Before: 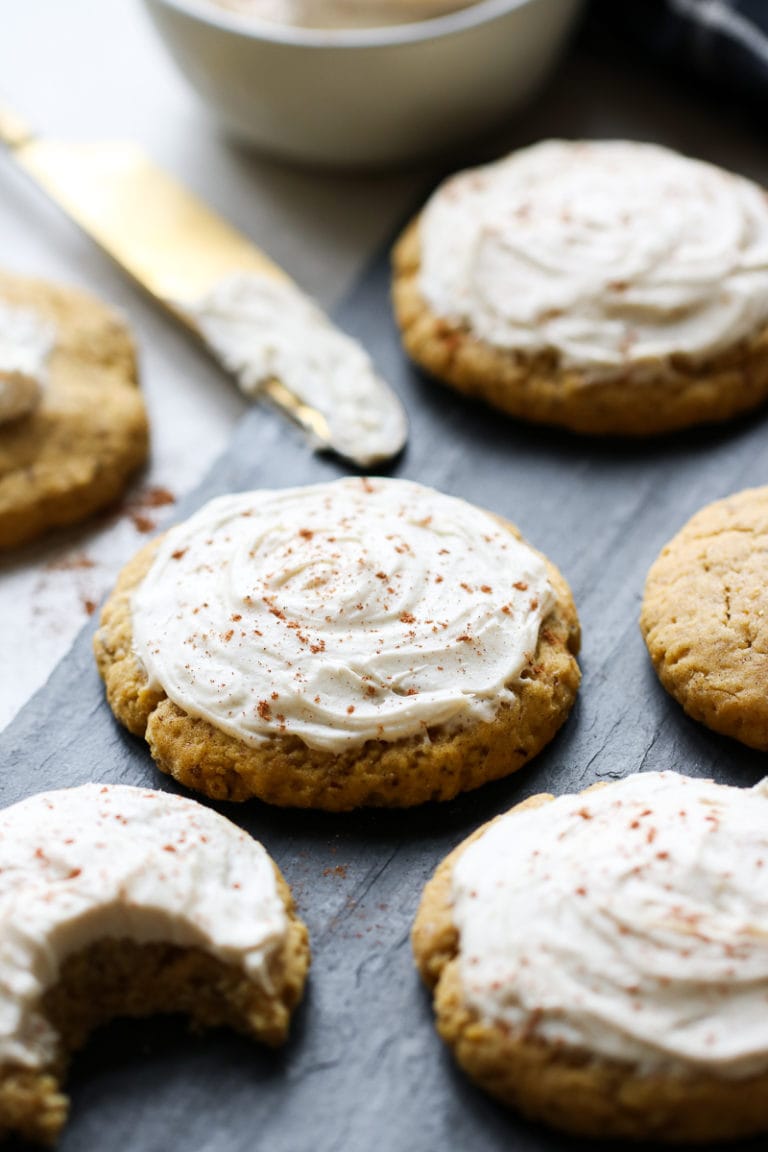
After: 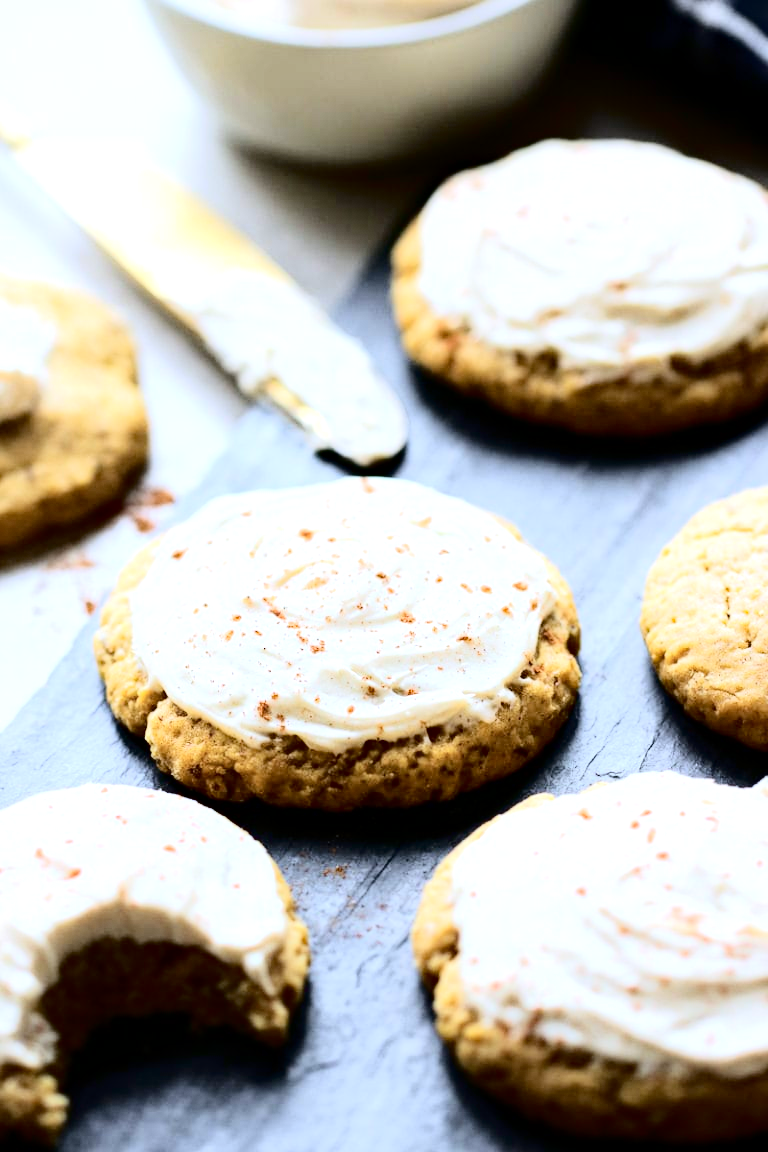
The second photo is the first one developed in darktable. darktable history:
exposure: black level correction 0.001, exposure 0.5 EV, compensate exposure bias true, compensate highlight preservation false
white balance: red 0.954, blue 1.079
tone curve: curves: ch0 [(0, 0) (0.003, 0.001) (0.011, 0.004) (0.025, 0.008) (0.044, 0.015) (0.069, 0.022) (0.1, 0.031) (0.136, 0.052) (0.177, 0.101) (0.224, 0.181) (0.277, 0.289) (0.335, 0.418) (0.399, 0.541) (0.468, 0.65) (0.543, 0.739) (0.623, 0.817) (0.709, 0.882) (0.801, 0.919) (0.898, 0.958) (1, 1)], color space Lab, independent channels, preserve colors none
haze removal: compatibility mode true, adaptive false
